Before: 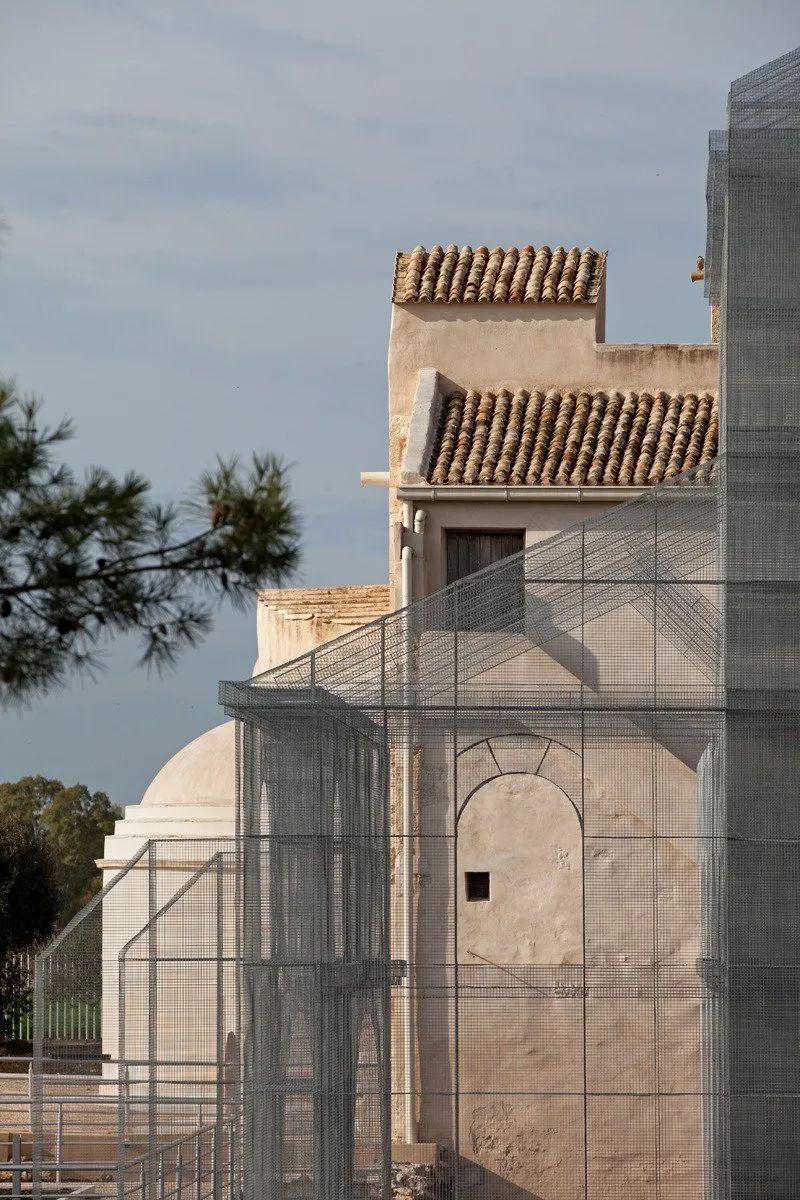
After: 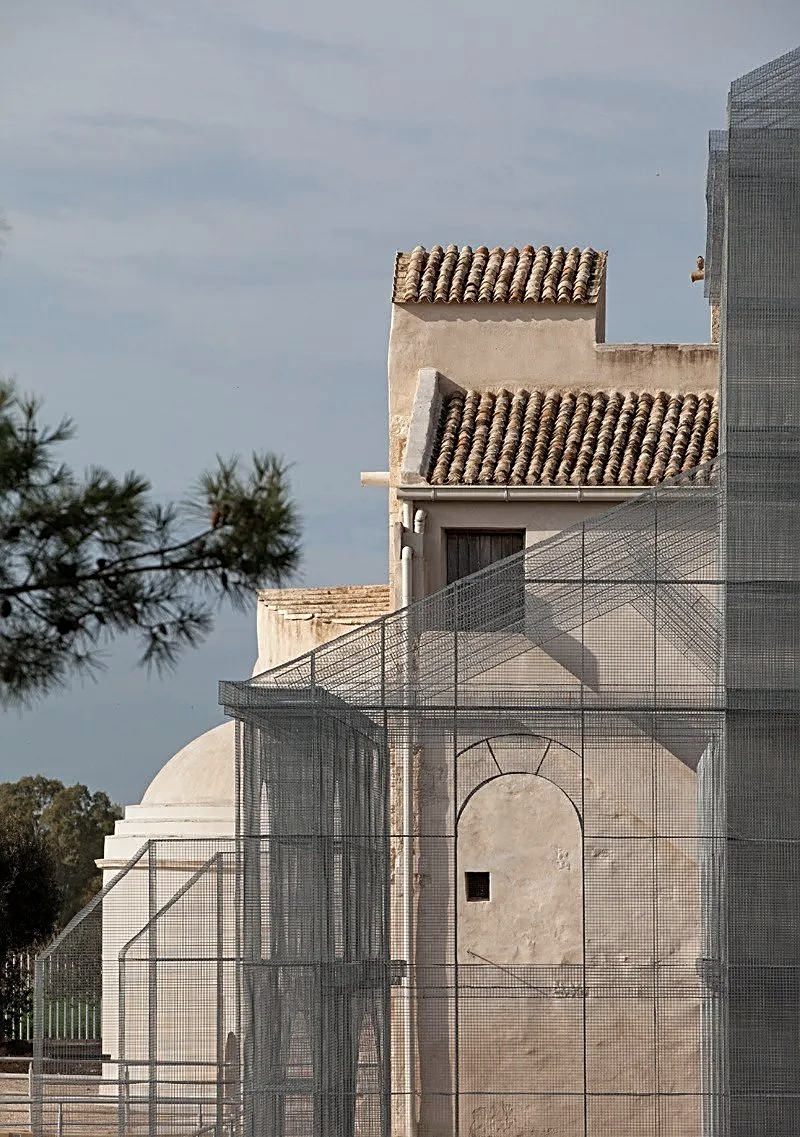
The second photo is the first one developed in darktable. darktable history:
sharpen: amount 0.593
crop and rotate: top 0.013%, bottom 5.185%
color zones: curves: ch0 [(0, 0.5) (0.143, 0.5) (0.286, 0.5) (0.429, 0.504) (0.571, 0.5) (0.714, 0.509) (0.857, 0.5) (1, 0.5)]; ch1 [(0, 0.425) (0.143, 0.425) (0.286, 0.375) (0.429, 0.405) (0.571, 0.5) (0.714, 0.47) (0.857, 0.425) (1, 0.435)]; ch2 [(0, 0.5) (0.143, 0.5) (0.286, 0.5) (0.429, 0.517) (0.571, 0.5) (0.714, 0.51) (0.857, 0.5) (1, 0.5)]
